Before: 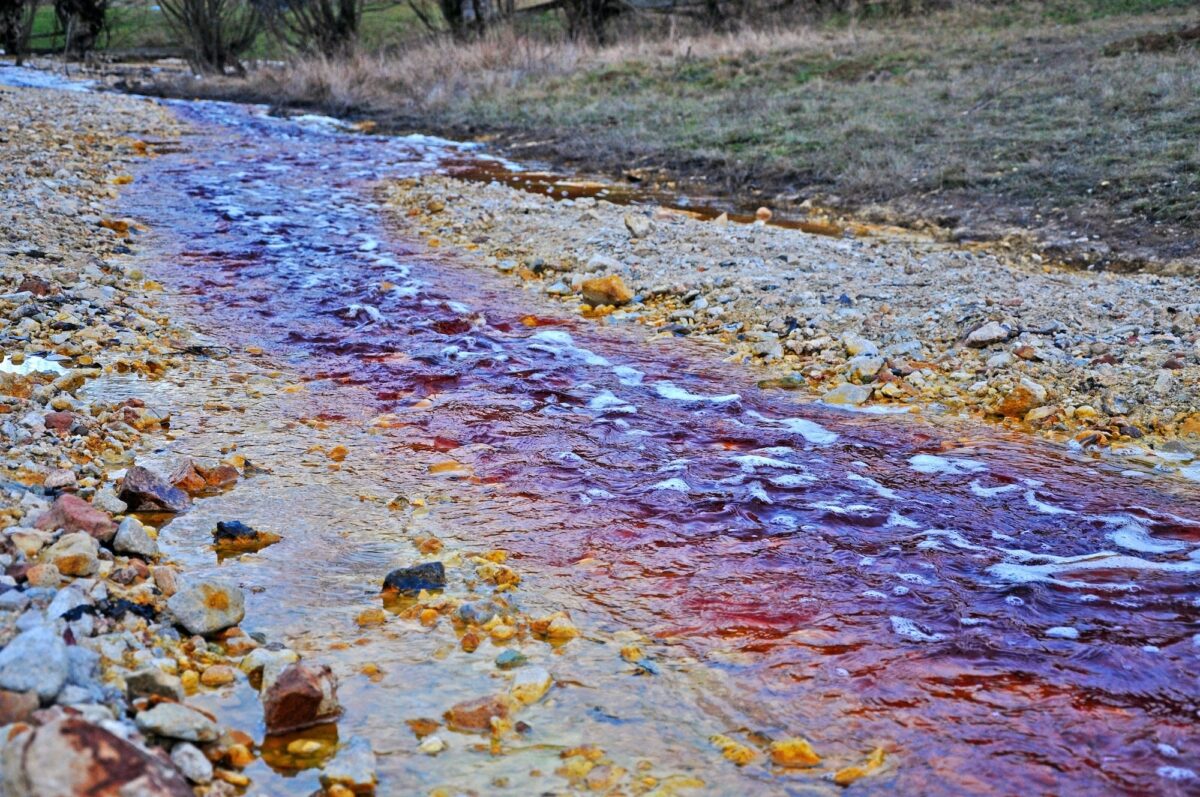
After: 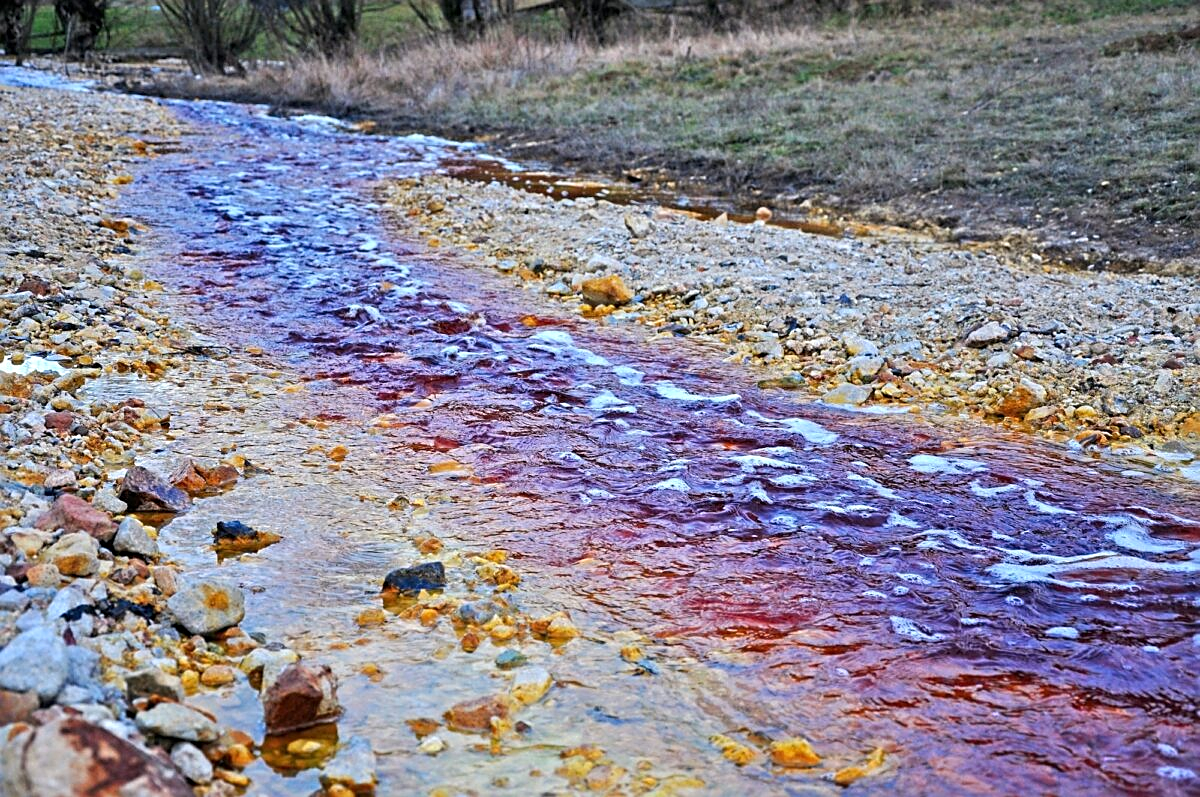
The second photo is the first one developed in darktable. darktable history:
exposure: exposure 0.2 EV, compensate highlight preservation false
sharpen: on, module defaults
